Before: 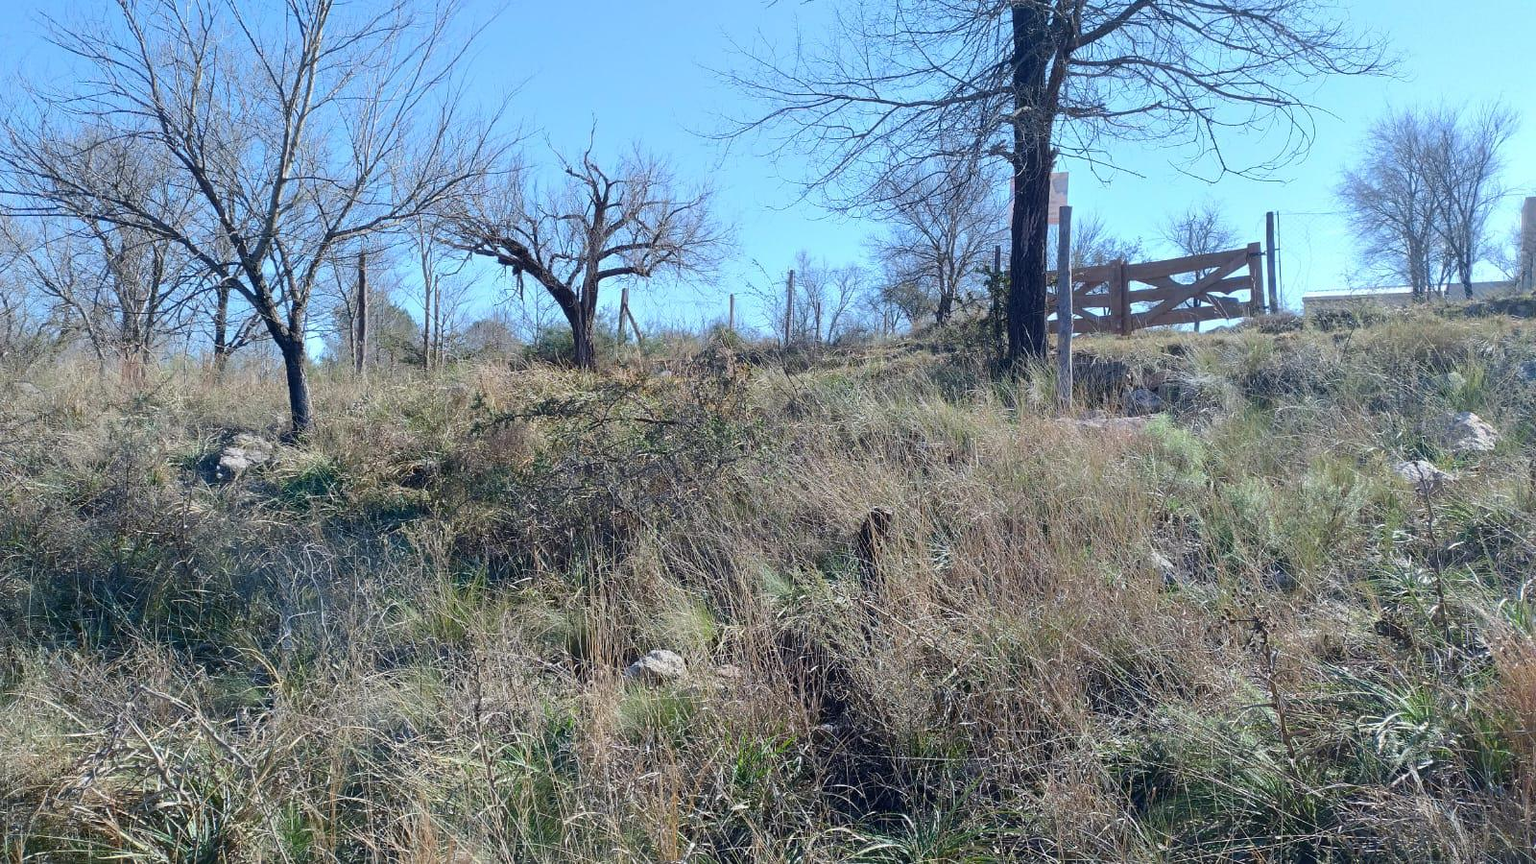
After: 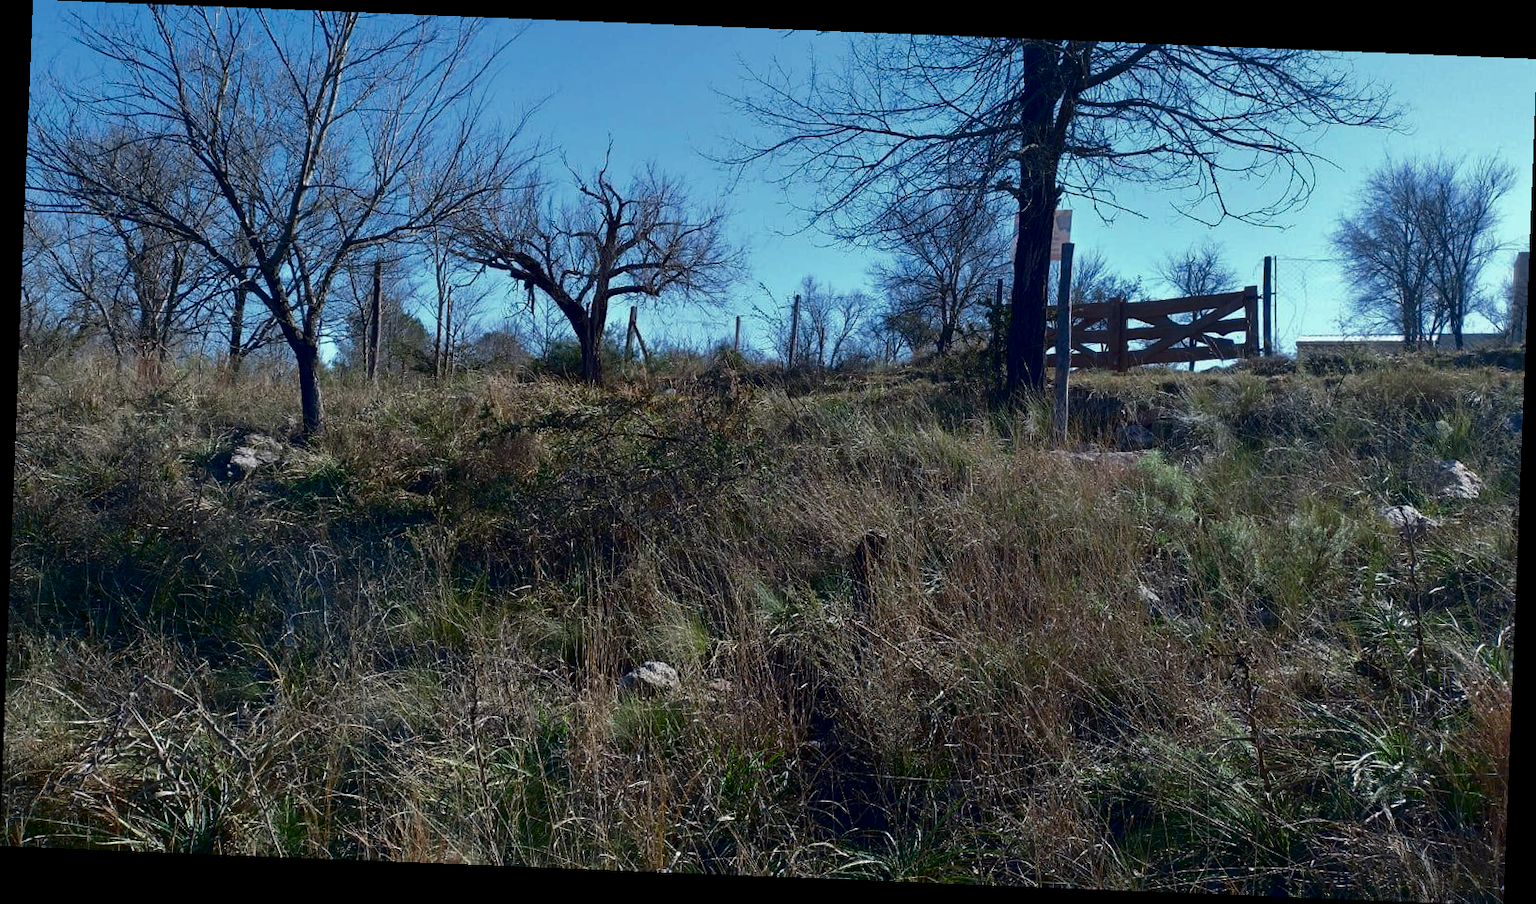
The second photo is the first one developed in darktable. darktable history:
rotate and perspective: rotation 2.27°, automatic cropping off
contrast brightness saturation: brightness -0.52
